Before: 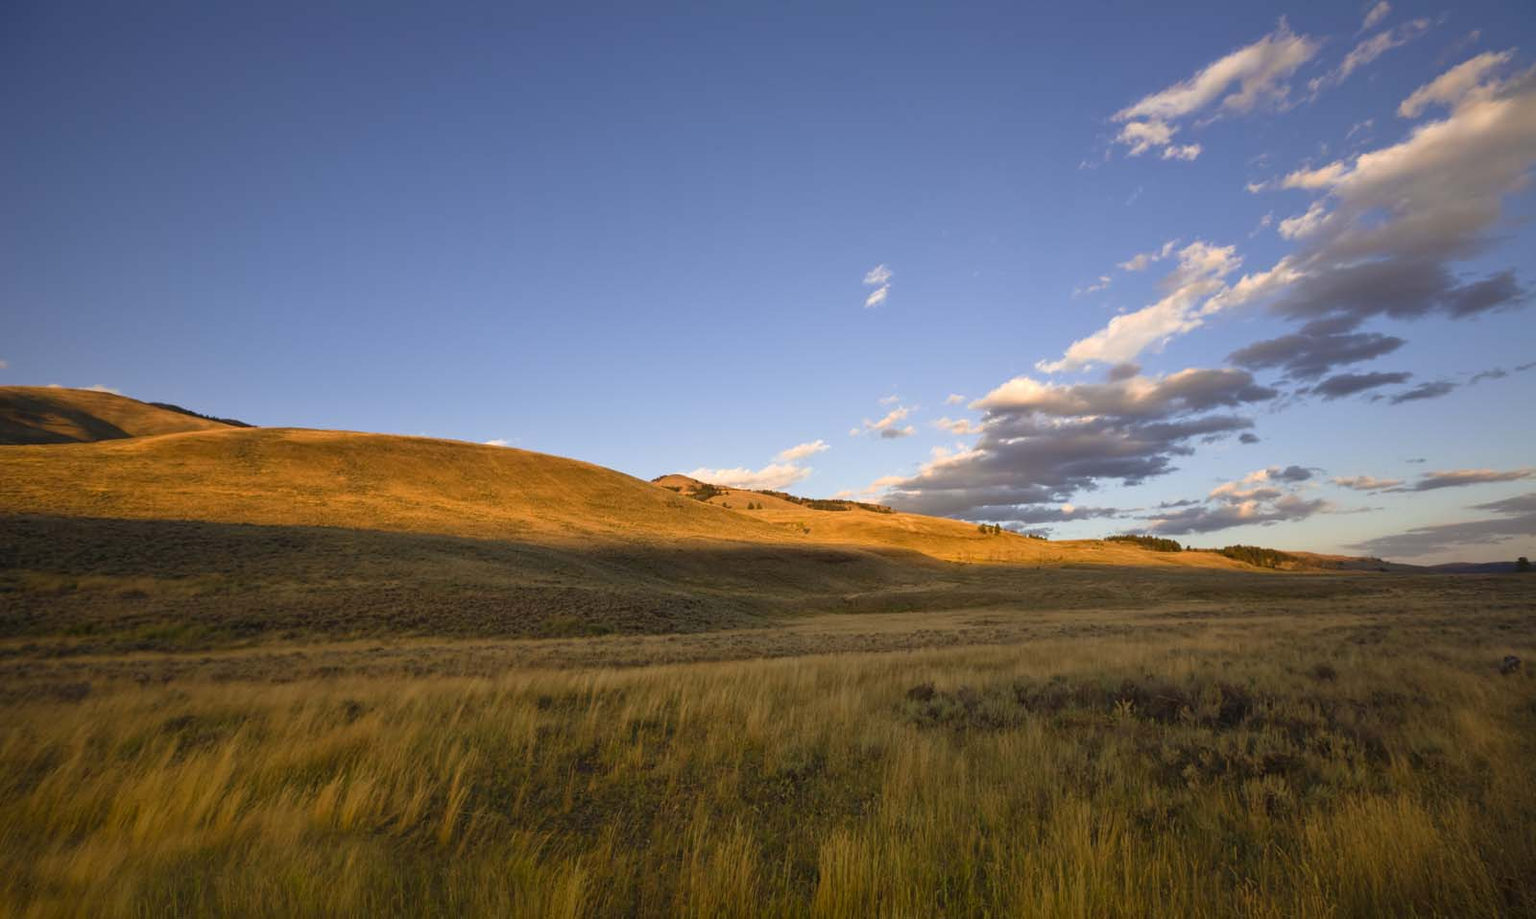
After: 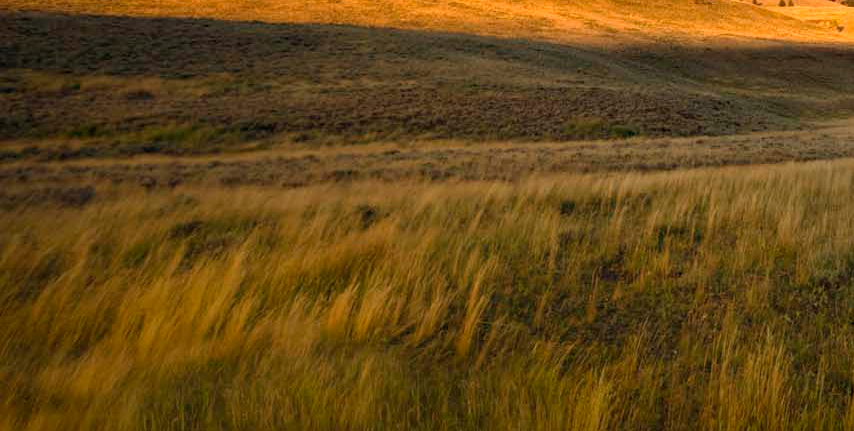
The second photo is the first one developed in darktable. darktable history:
haze removal: compatibility mode true, adaptive false
contrast brightness saturation: saturation -0.05
exposure: black level correction 0.001, exposure 0.5 EV, compensate exposure bias true, compensate highlight preservation false
crop and rotate: top 54.778%, right 46.61%, bottom 0.159%
